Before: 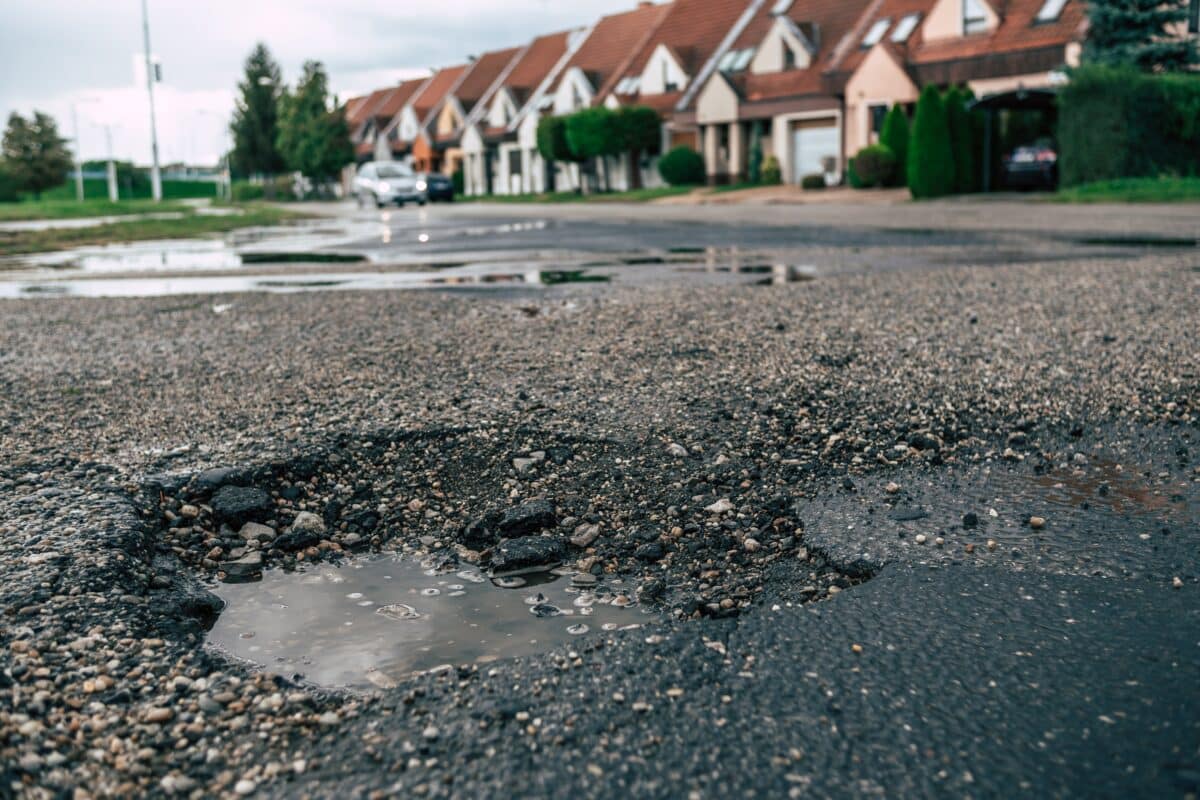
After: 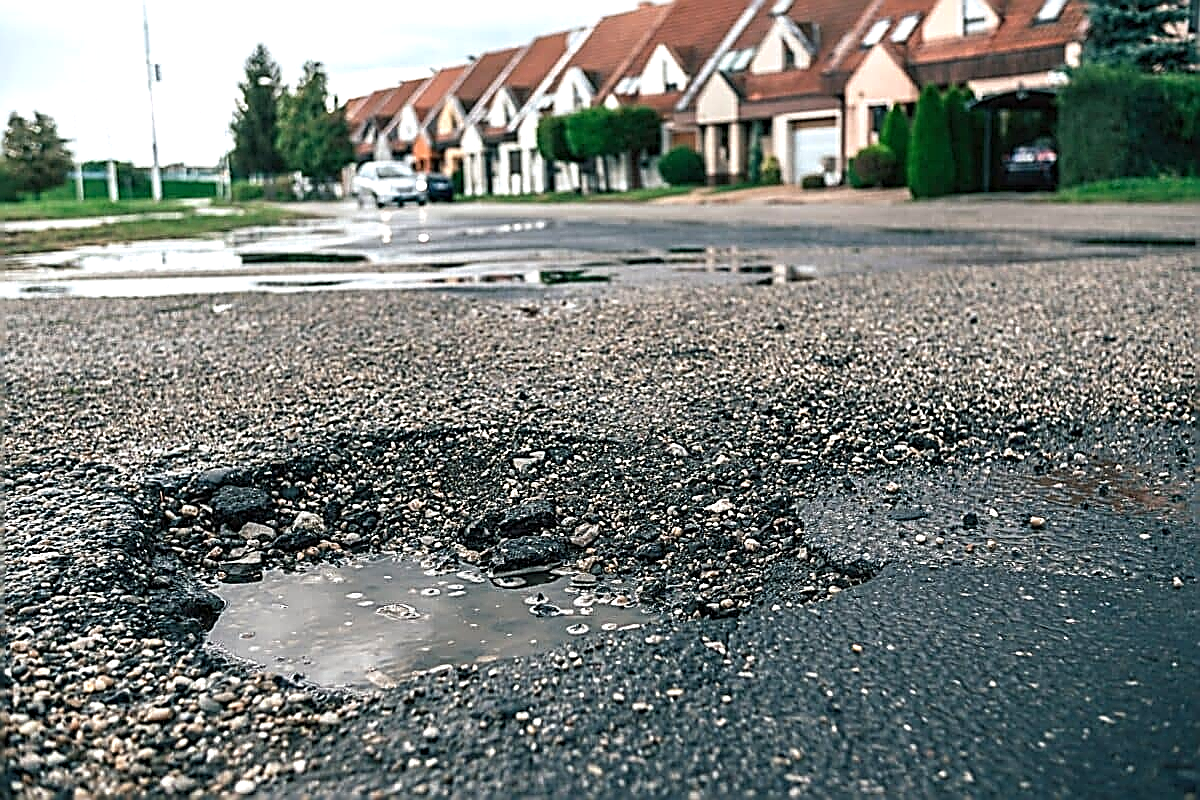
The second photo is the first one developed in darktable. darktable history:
exposure: black level correction 0, exposure 0.5 EV, compensate highlight preservation false
sharpen: amount 2
